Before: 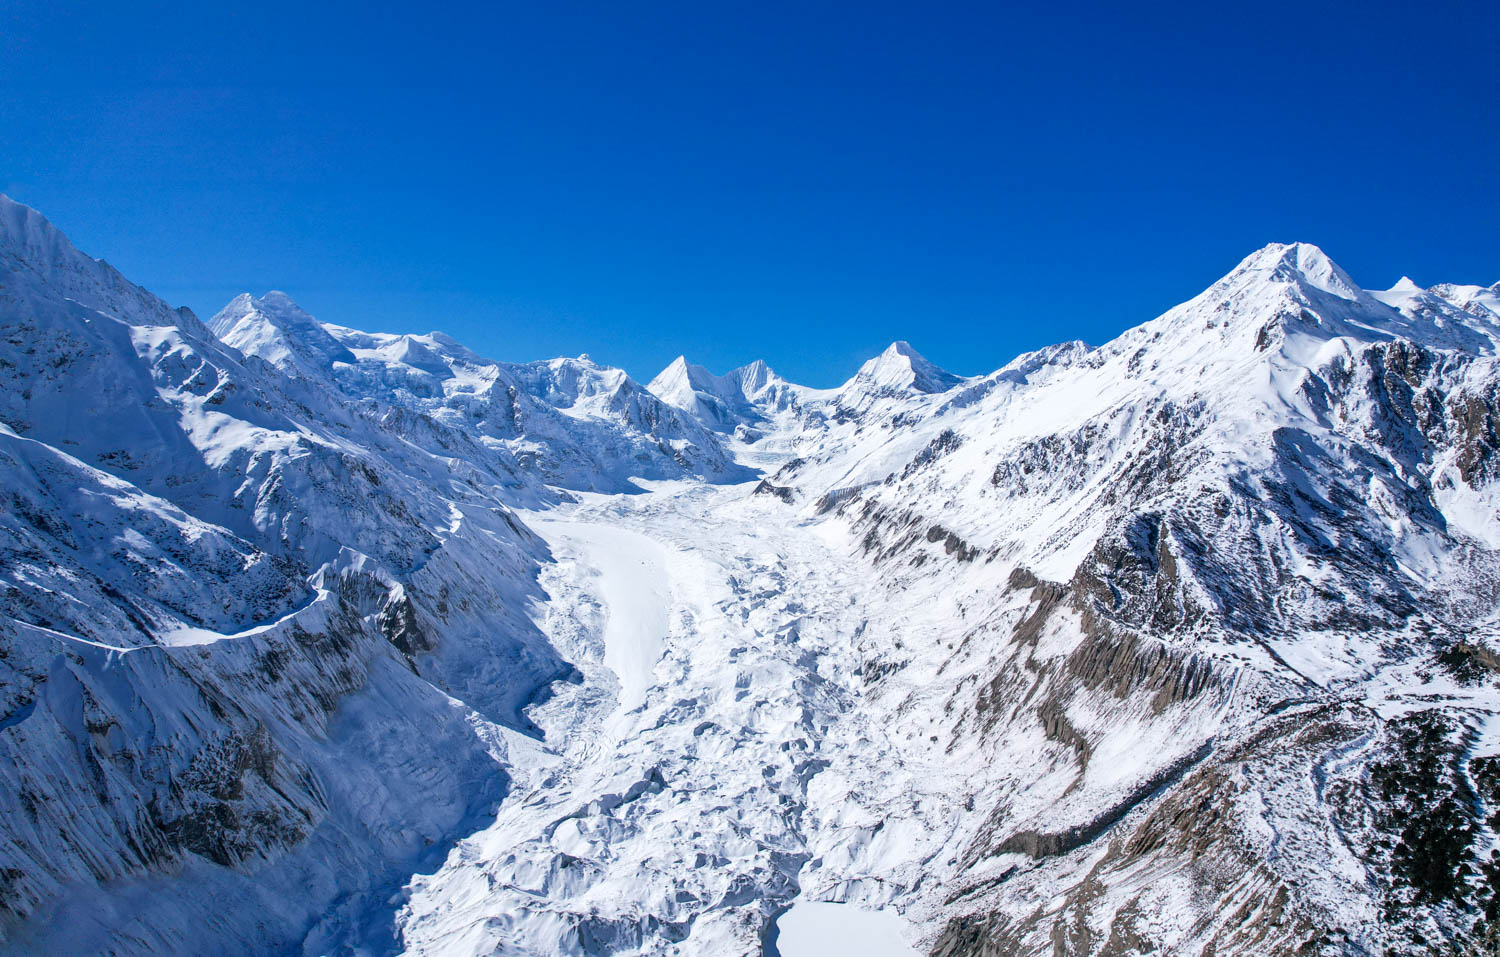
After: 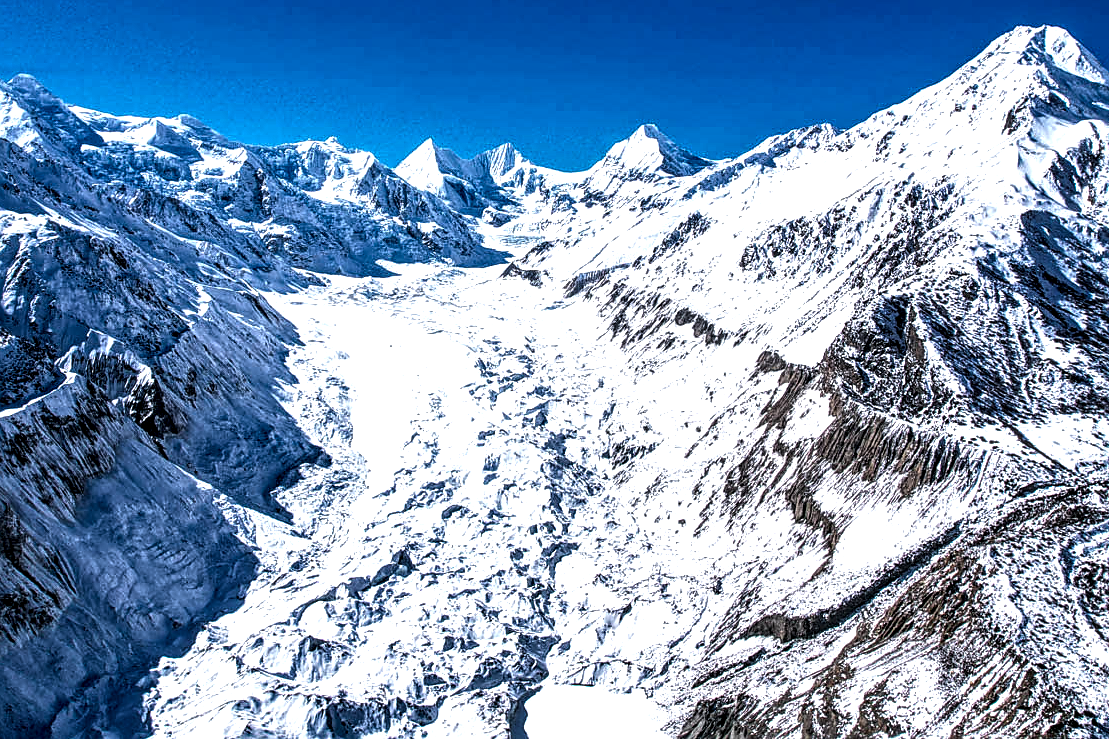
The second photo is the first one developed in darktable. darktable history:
levels: levels [0, 0.618, 1]
sharpen: on, module defaults
contrast brightness saturation: contrast 0.041, saturation 0.153
exposure: exposure 0.653 EV, compensate exposure bias true, compensate highlight preservation false
color zones: curves: ch1 [(0.24, 0.629) (0.75, 0.5)]; ch2 [(0.255, 0.454) (0.745, 0.491)]
color balance rgb: linear chroma grading › global chroma 5.924%, perceptual saturation grading › global saturation 1.271%, perceptual saturation grading › highlights -3.112%, perceptual saturation grading › mid-tones 3.683%, perceptual saturation grading › shadows 8.386%, global vibrance 20%
local contrast: highlights 19%, detail 187%
crop: left 16.865%, top 22.705%, right 9.138%
